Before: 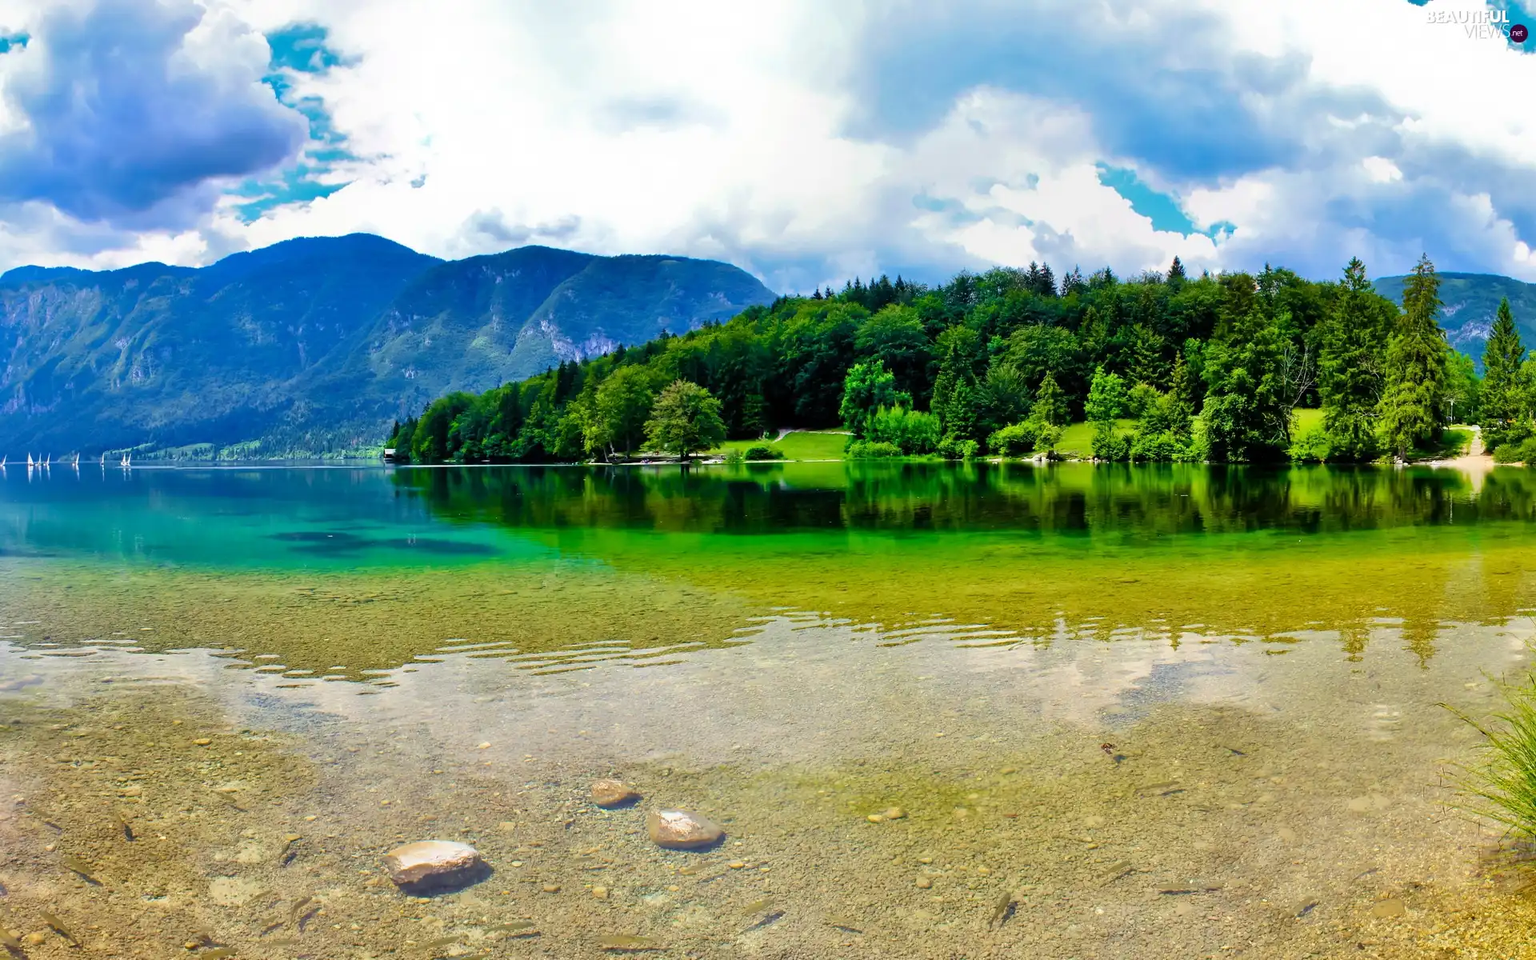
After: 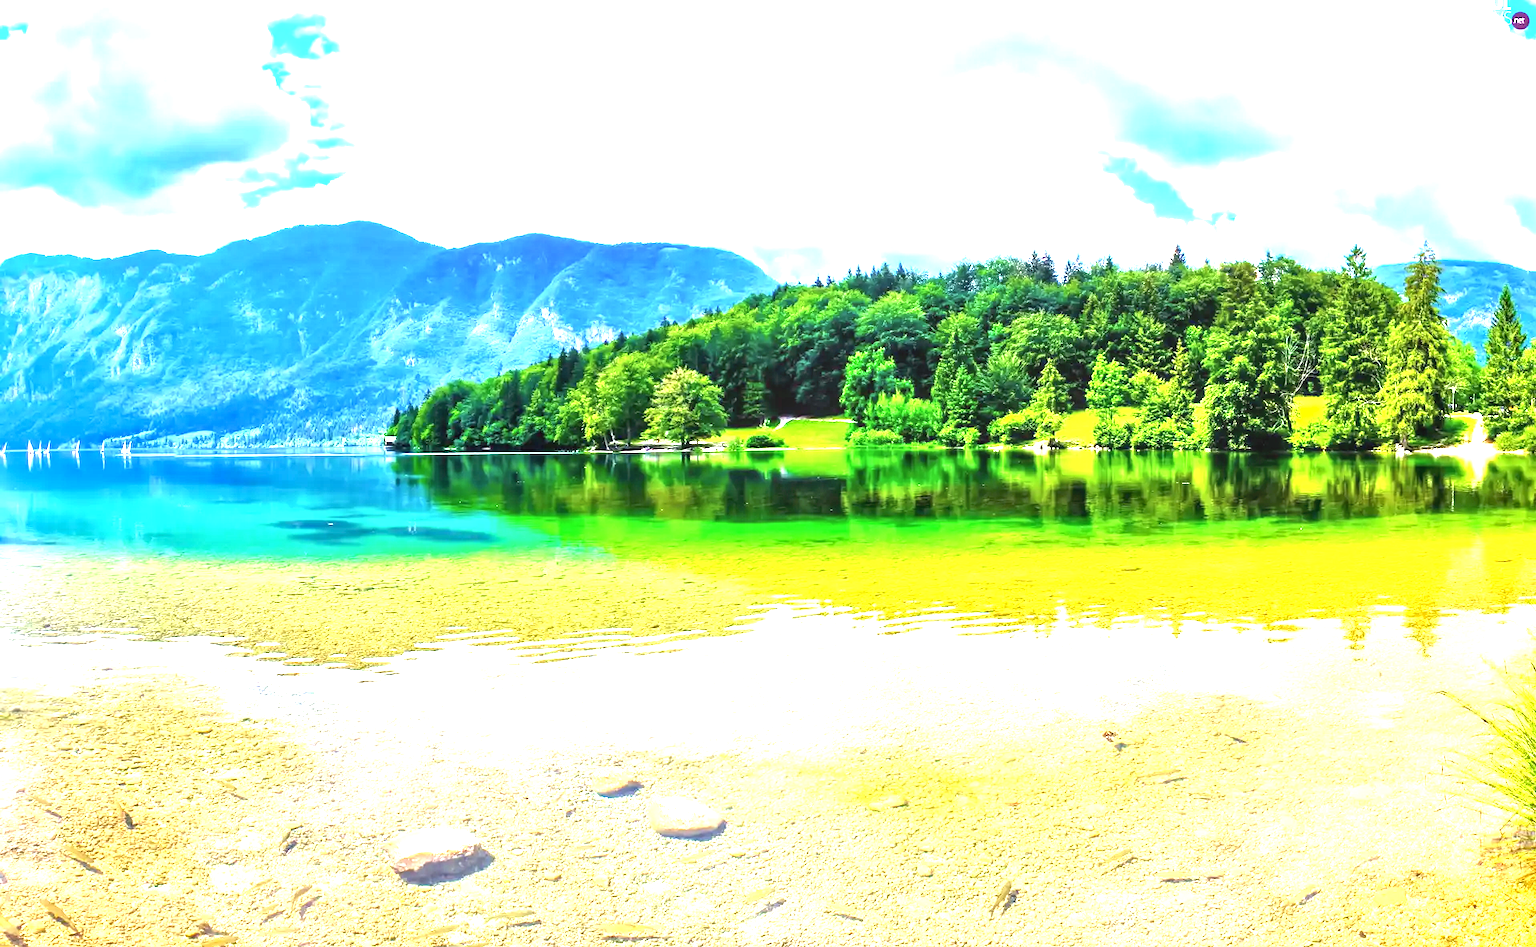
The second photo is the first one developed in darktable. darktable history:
crop: top 1.403%, right 0.1%
local contrast: on, module defaults
exposure: black level correction 0, exposure 1.974 EV, compensate highlight preservation false
levels: white 99.91%
